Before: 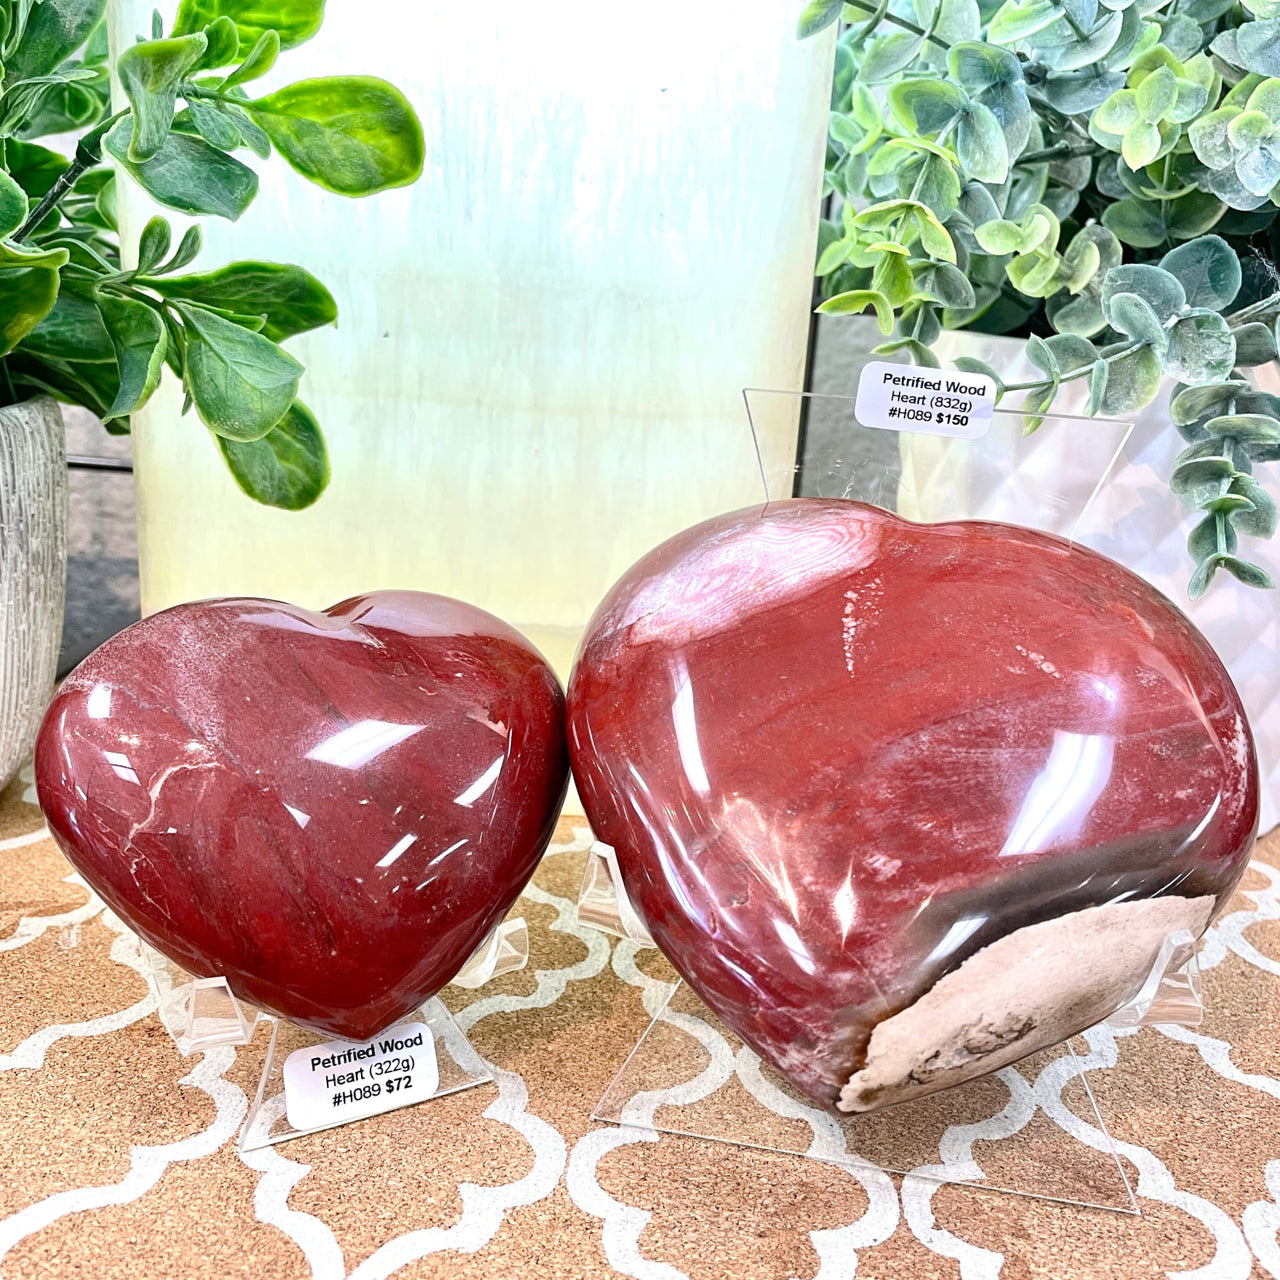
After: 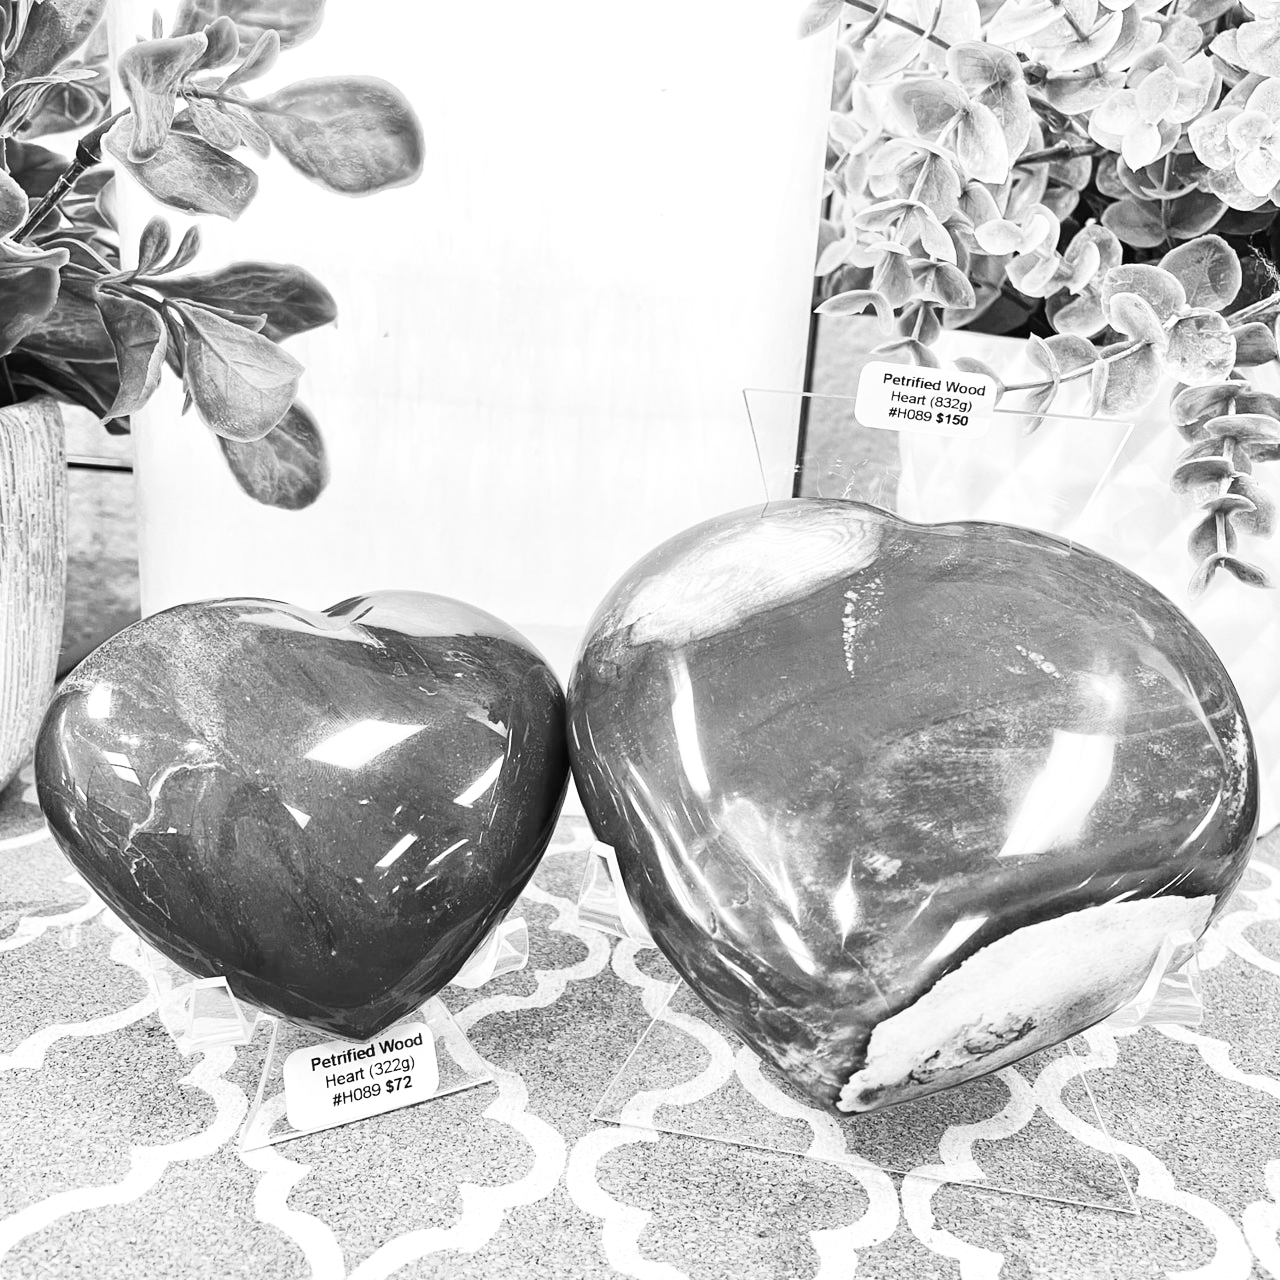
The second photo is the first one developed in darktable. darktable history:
contrast brightness saturation: contrast 0.244, brightness 0.269, saturation 0.372
color calibration: output gray [0.22, 0.42, 0.37, 0], illuminant custom, x 0.373, y 0.388, temperature 4261.97 K
